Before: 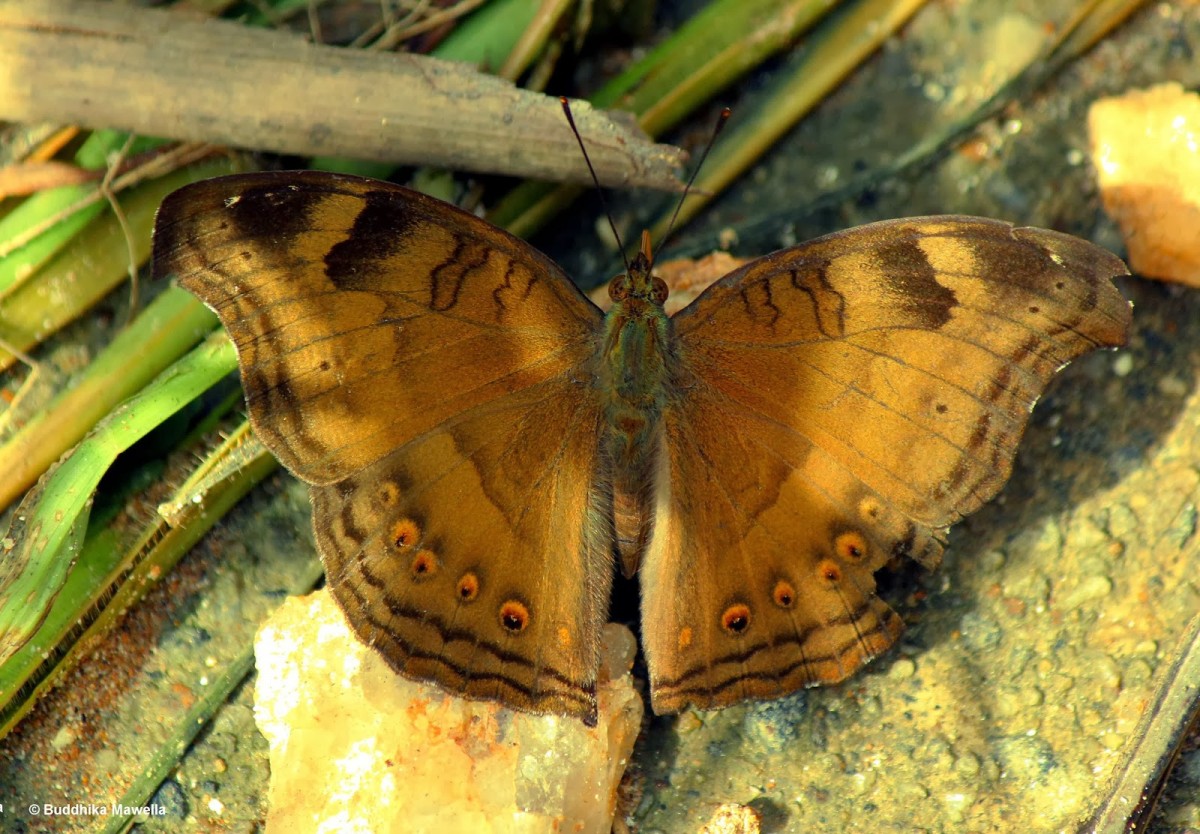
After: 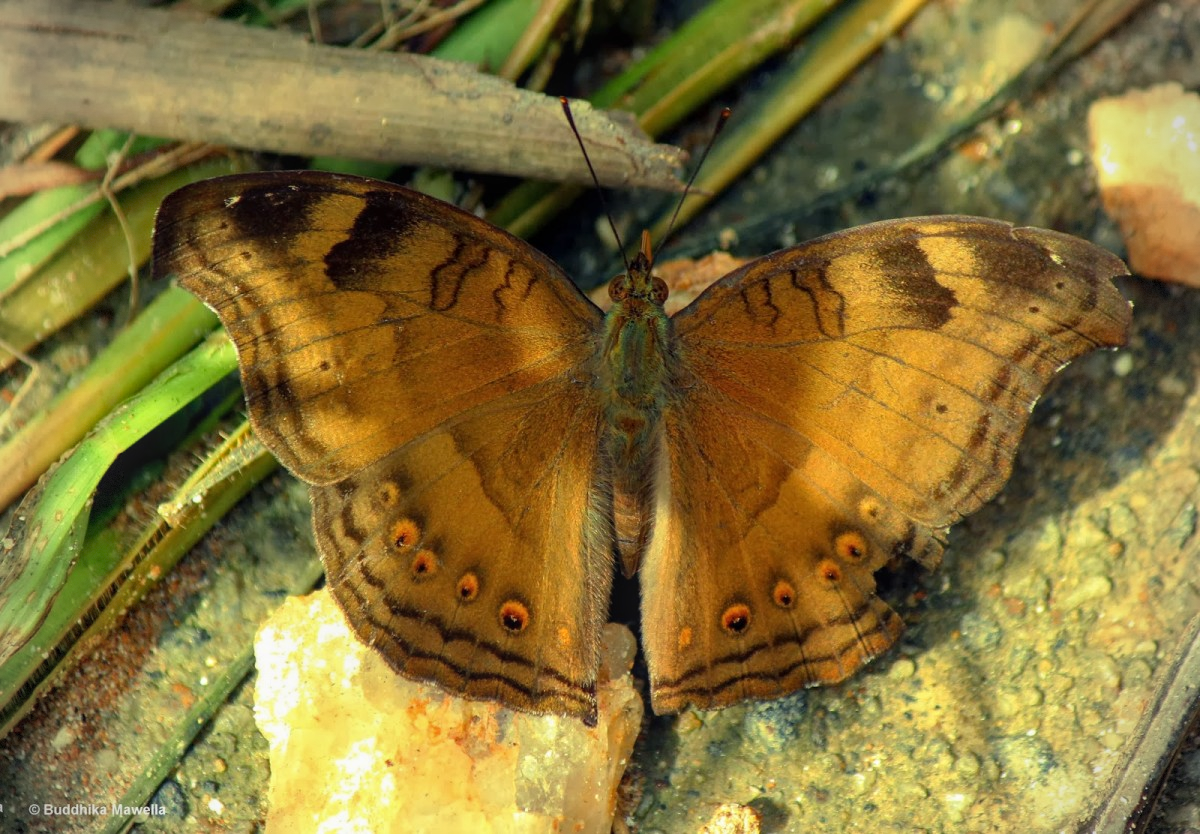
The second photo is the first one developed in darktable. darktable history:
local contrast: detail 110%
vignetting: dithering 8-bit output, unbound false
